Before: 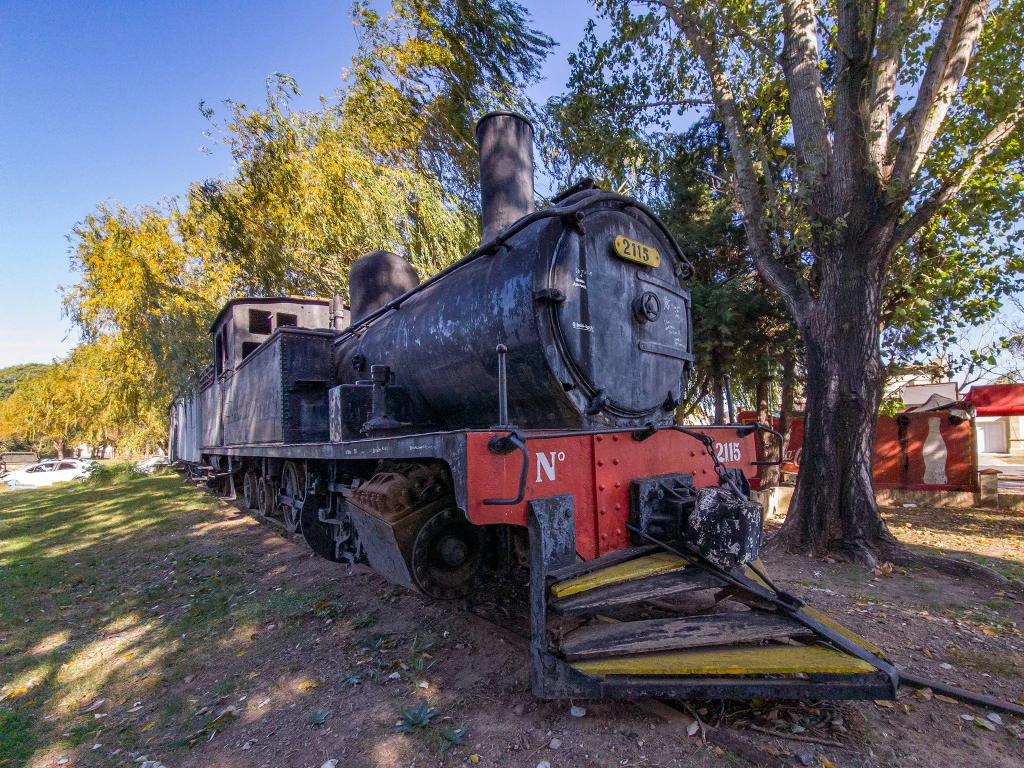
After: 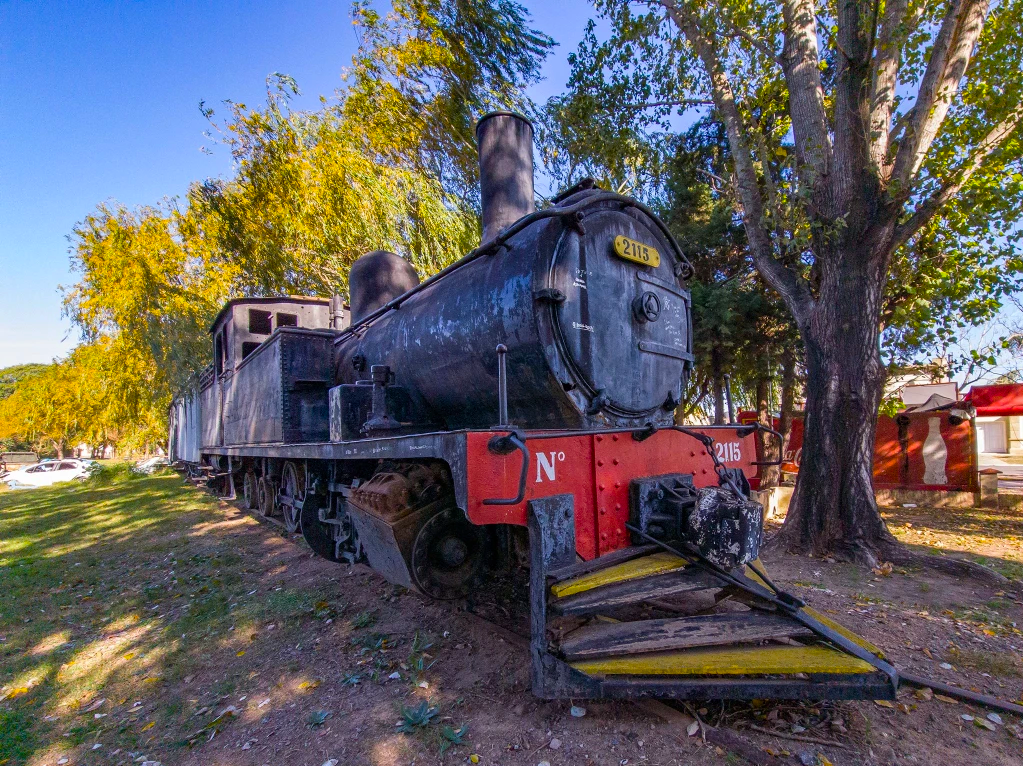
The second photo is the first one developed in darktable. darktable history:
crop: top 0.05%, bottom 0.098%
color balance rgb: perceptual saturation grading › global saturation 25%, global vibrance 20%
